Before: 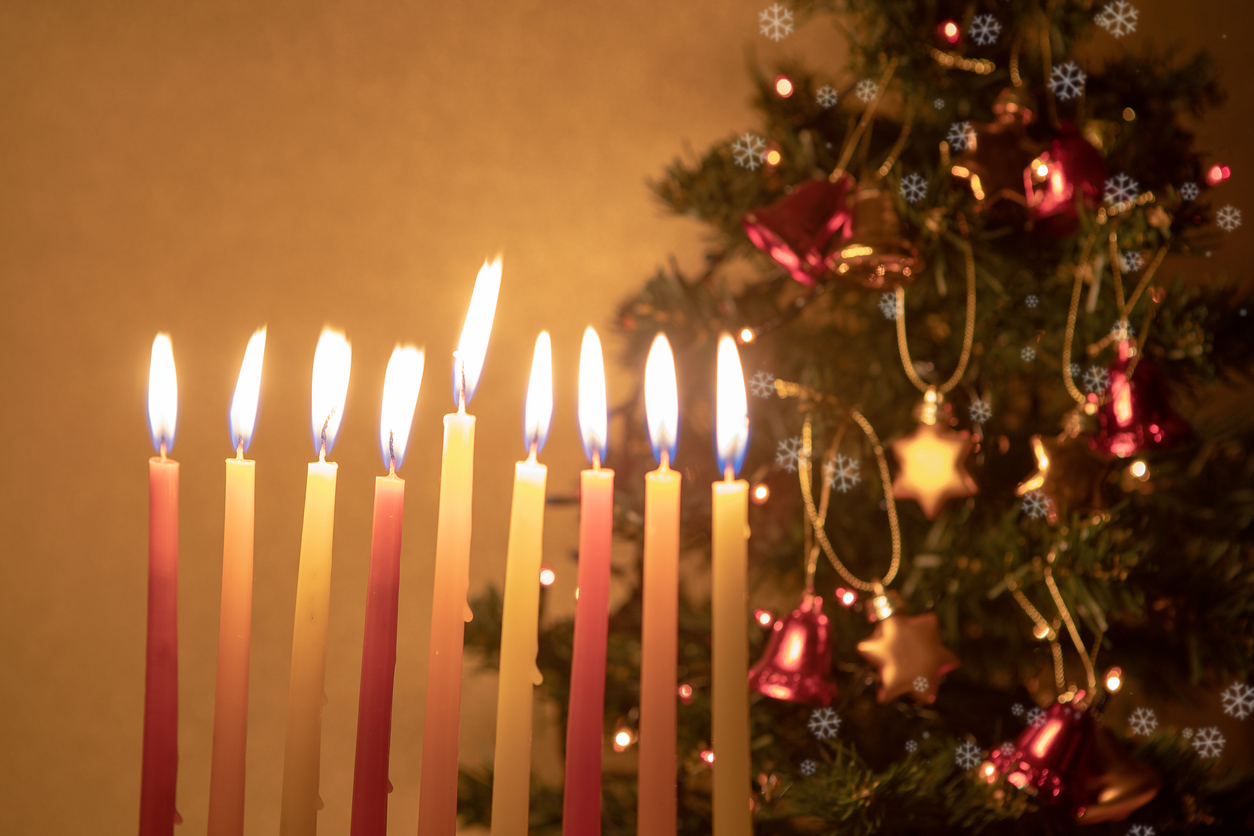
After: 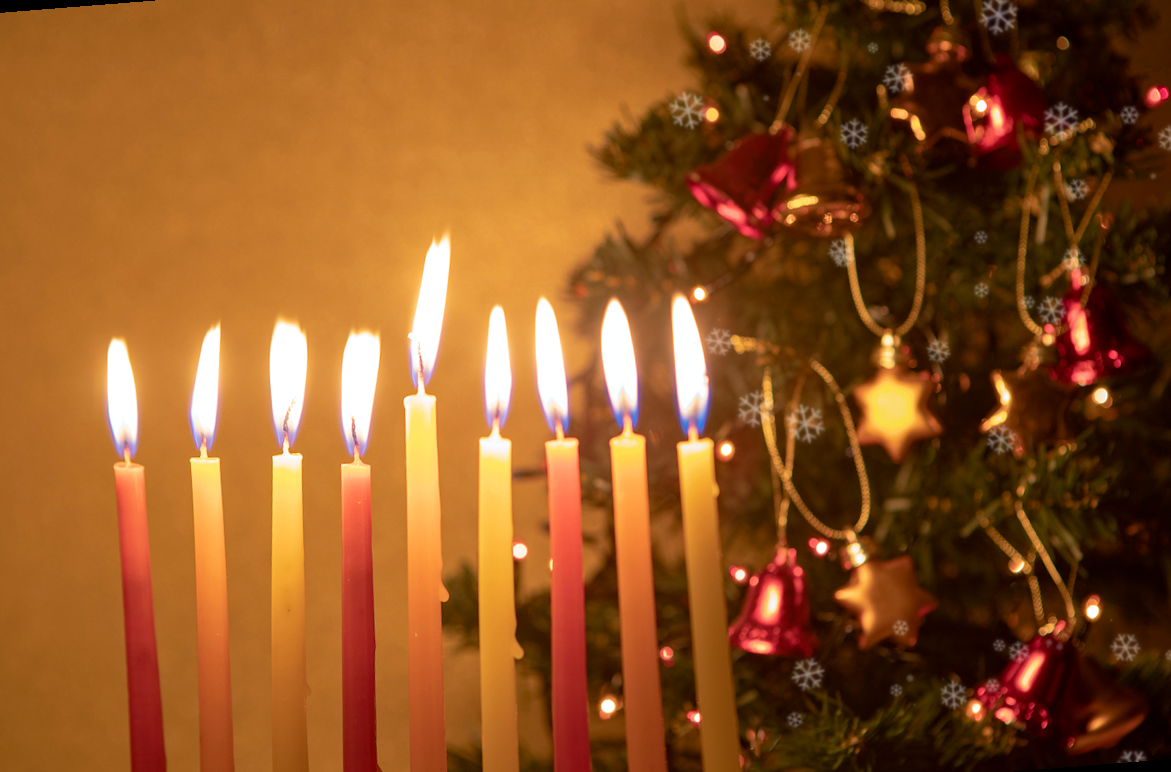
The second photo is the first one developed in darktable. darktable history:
contrast brightness saturation: contrast 0.04, saturation 0.07
haze removal: compatibility mode true, adaptive false
velvia: on, module defaults
rotate and perspective: rotation -4.57°, crop left 0.054, crop right 0.944, crop top 0.087, crop bottom 0.914
